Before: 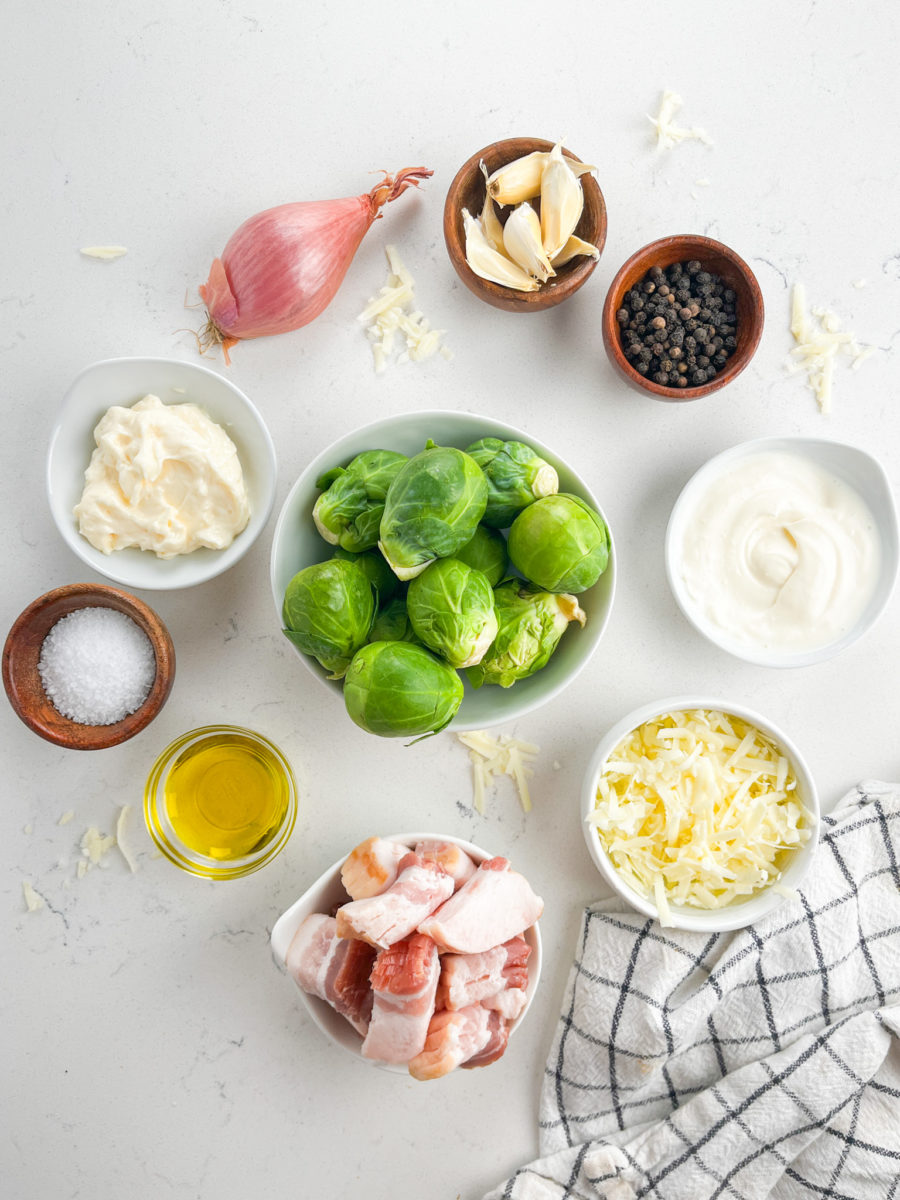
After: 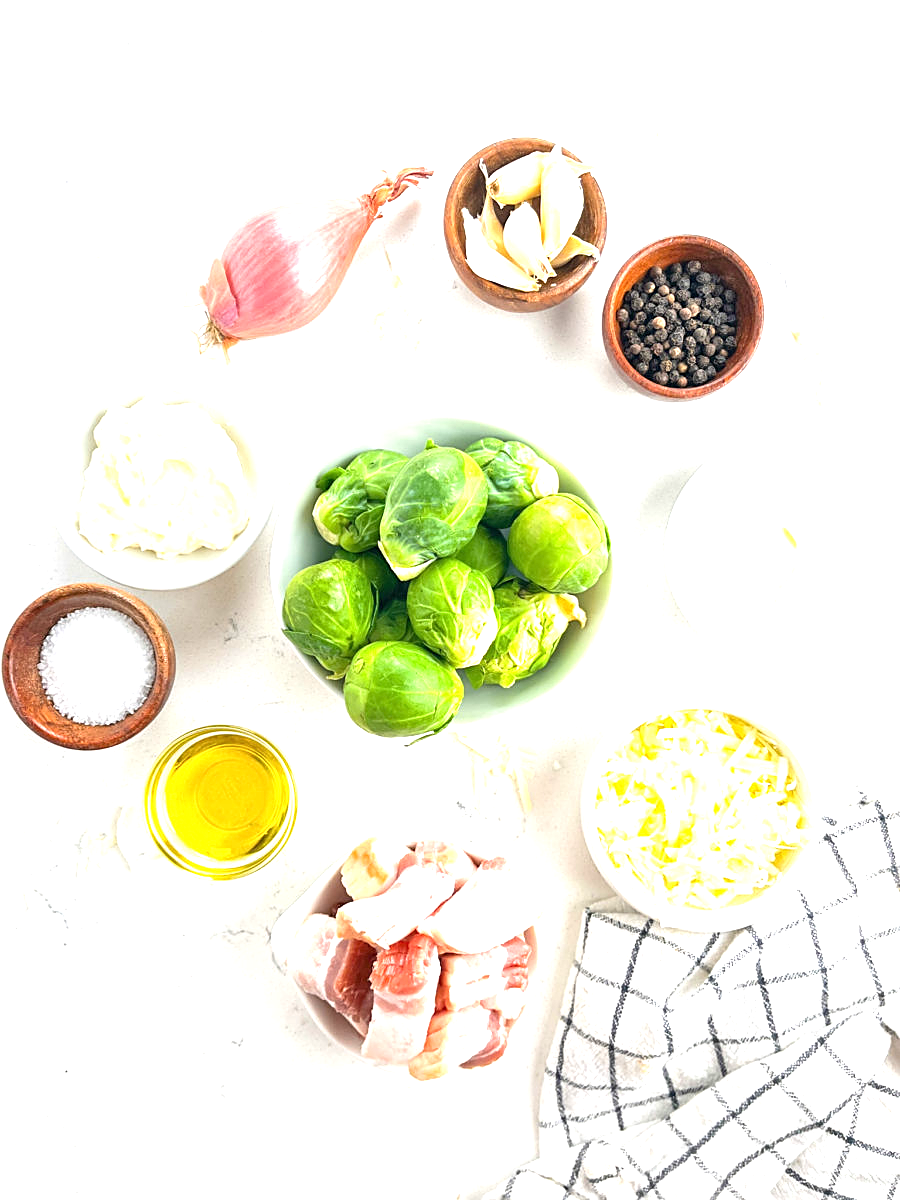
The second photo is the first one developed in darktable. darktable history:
exposure: black level correction 0, exposure 1.199 EV, compensate highlight preservation false
sharpen: on, module defaults
